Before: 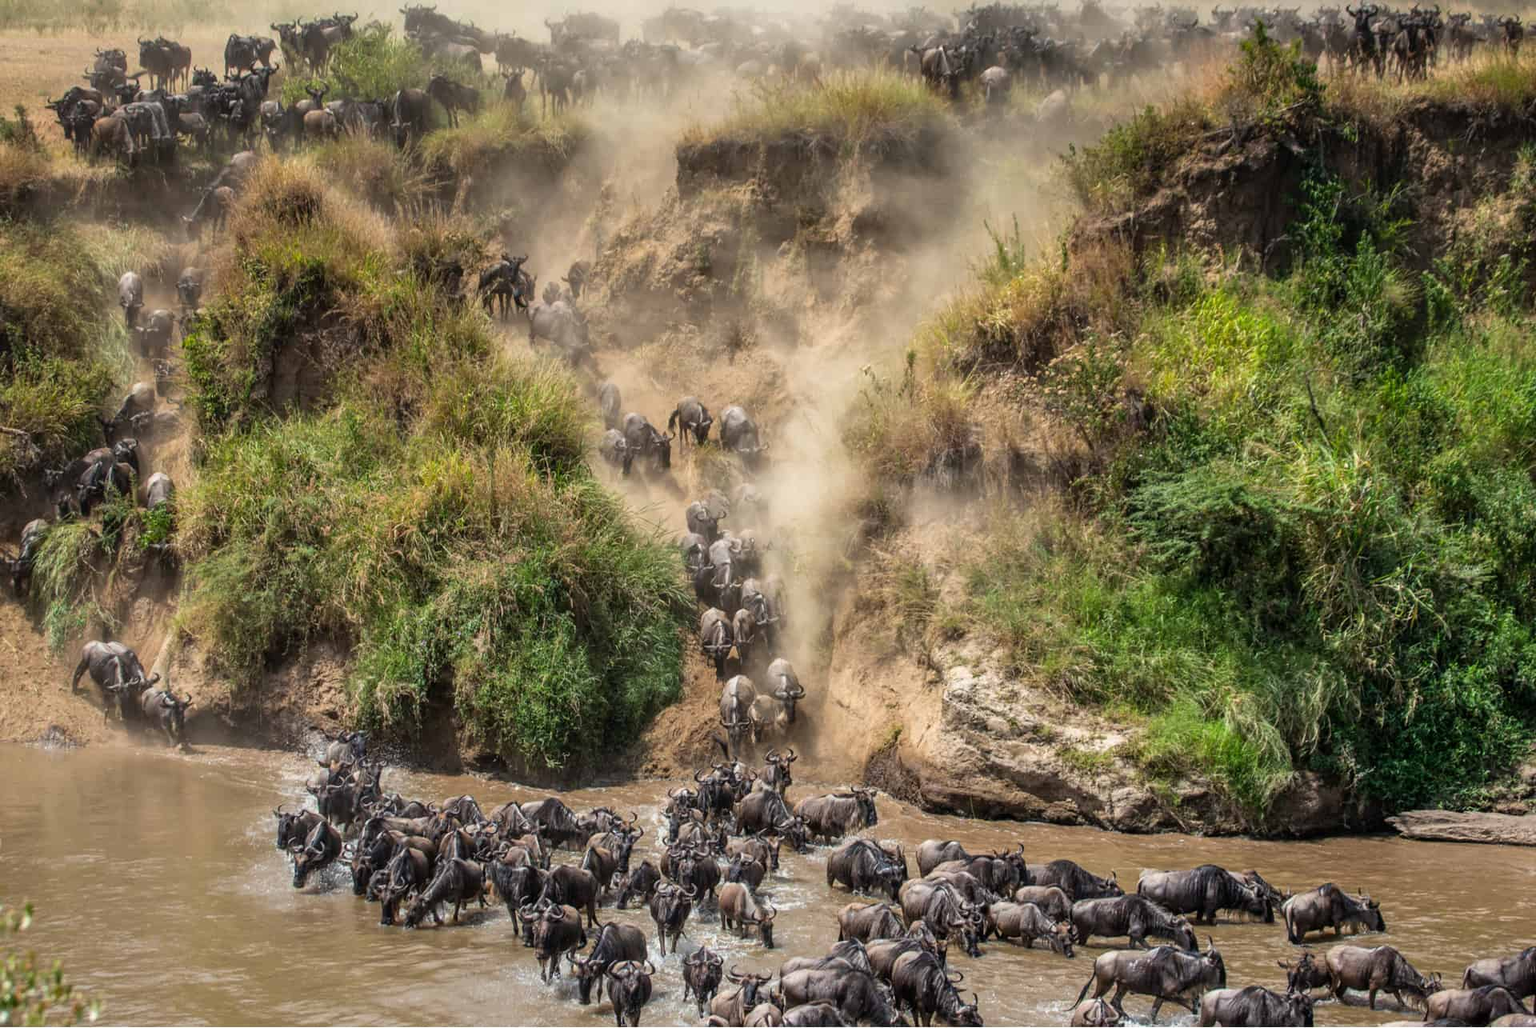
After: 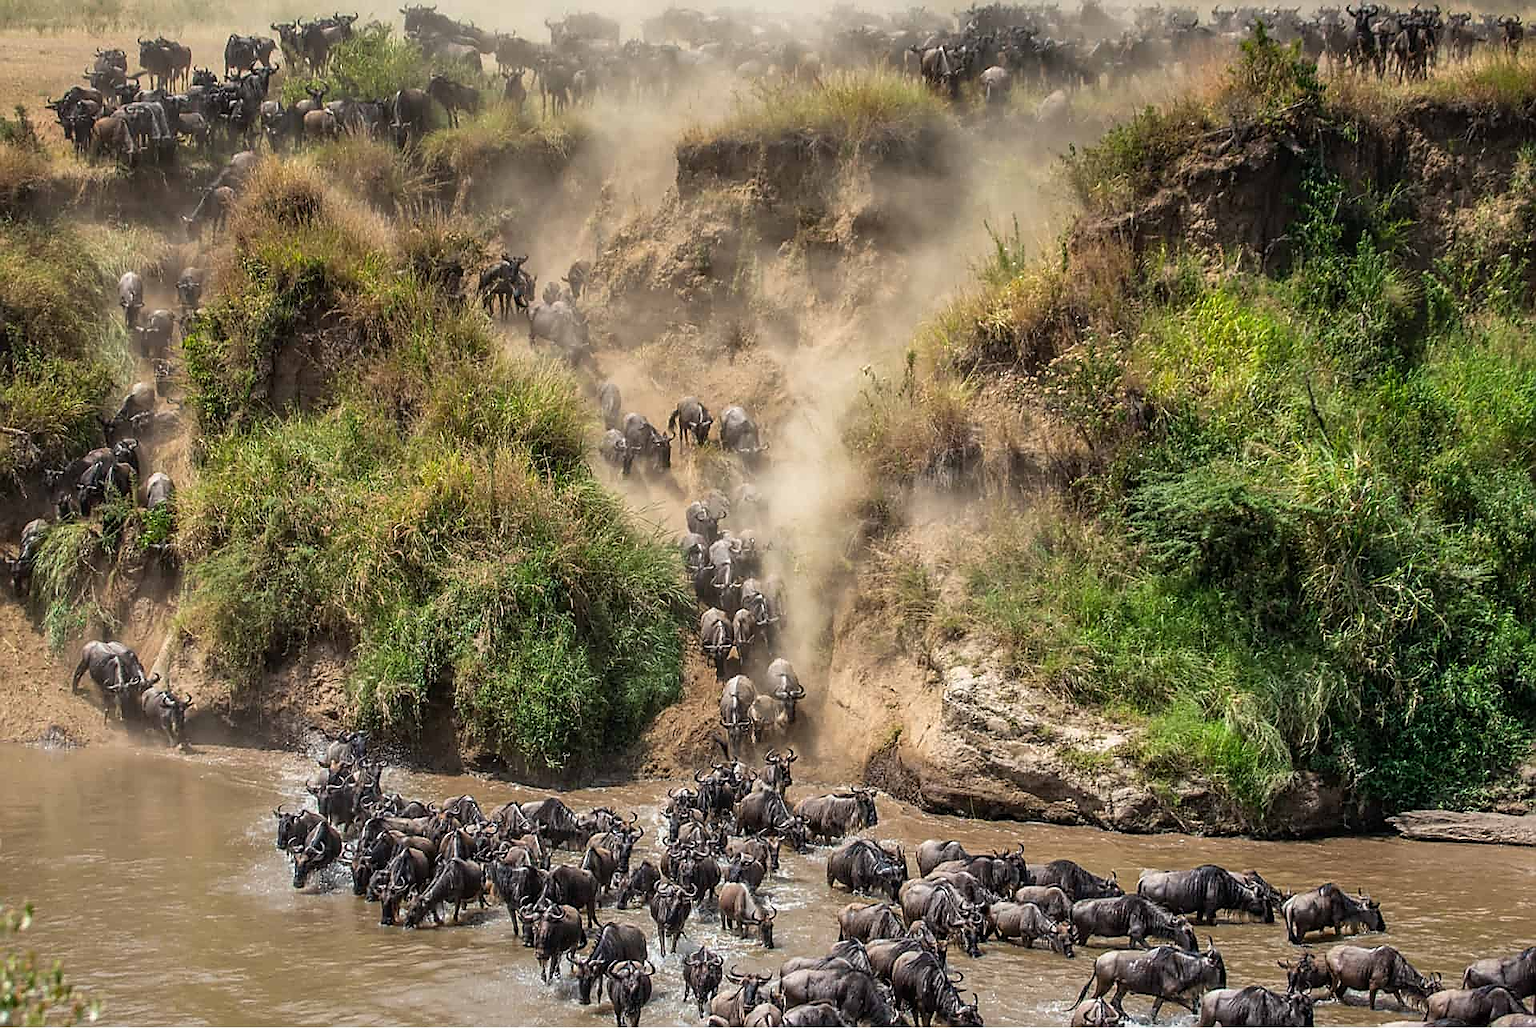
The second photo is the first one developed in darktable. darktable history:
sharpen: radius 1.415, amount 1.245, threshold 0.795
